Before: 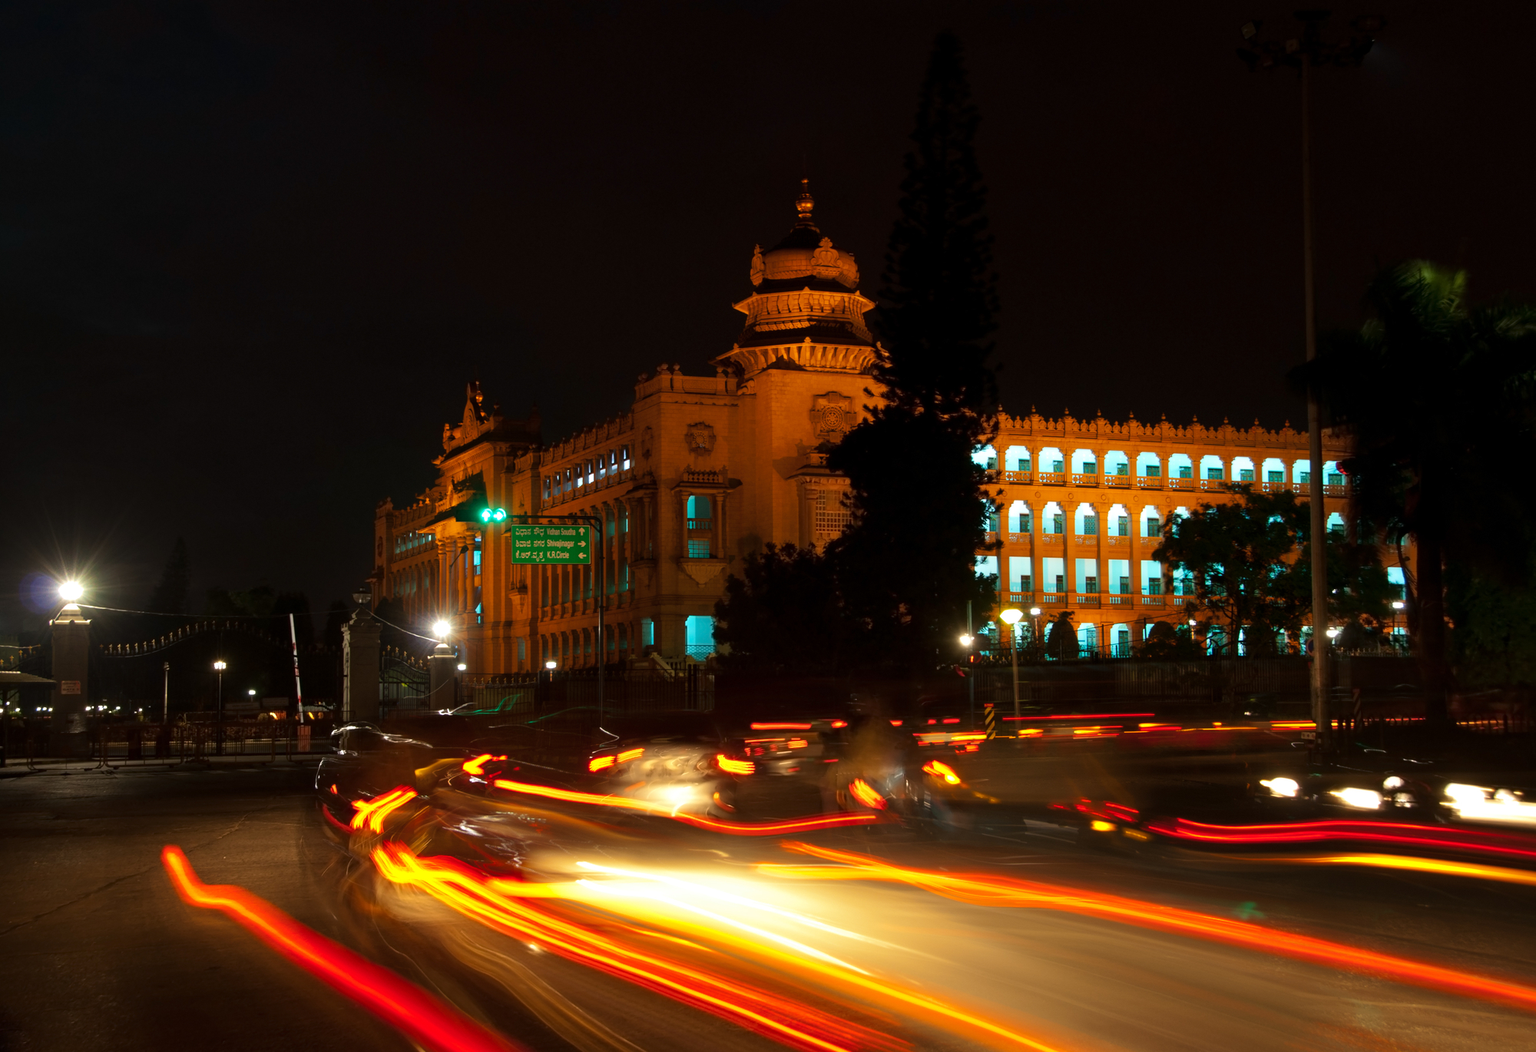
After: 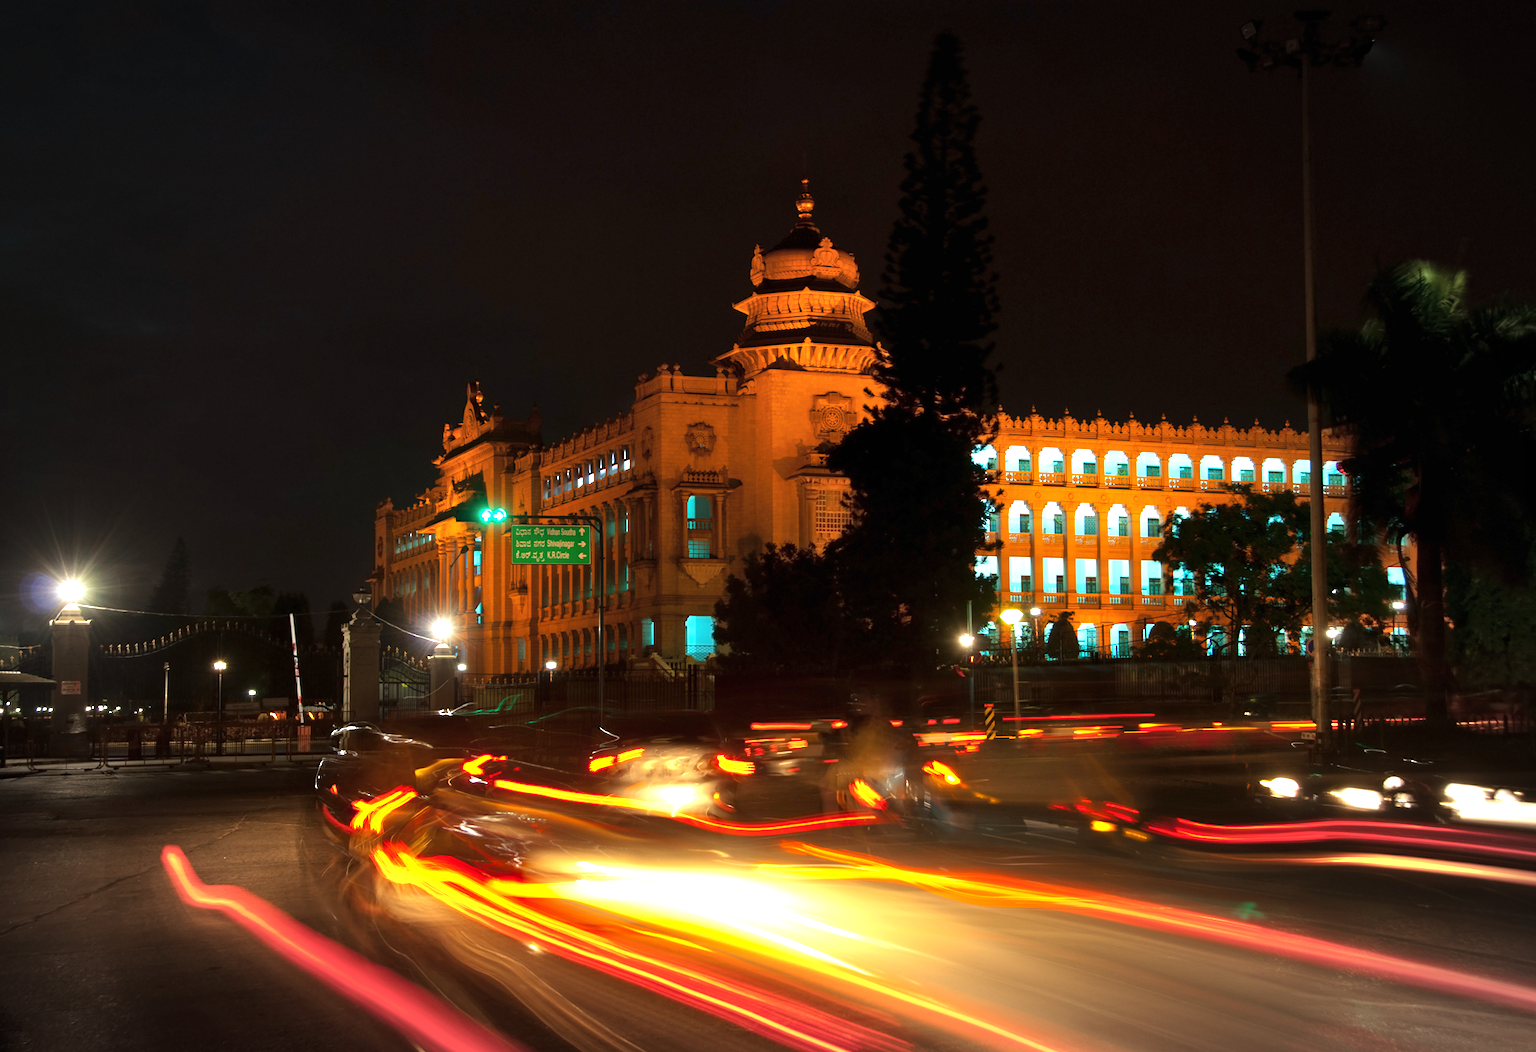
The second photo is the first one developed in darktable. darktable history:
sharpen: radius 2.889, amount 0.87, threshold 47.465
exposure: black level correction 0, exposure 0.699 EV, compensate exposure bias true, compensate highlight preservation false
vignetting: brightness -0.334, automatic ratio true
shadows and highlights: radius 125.78, shadows 30.55, highlights -30.95, low approximation 0.01, soften with gaussian
